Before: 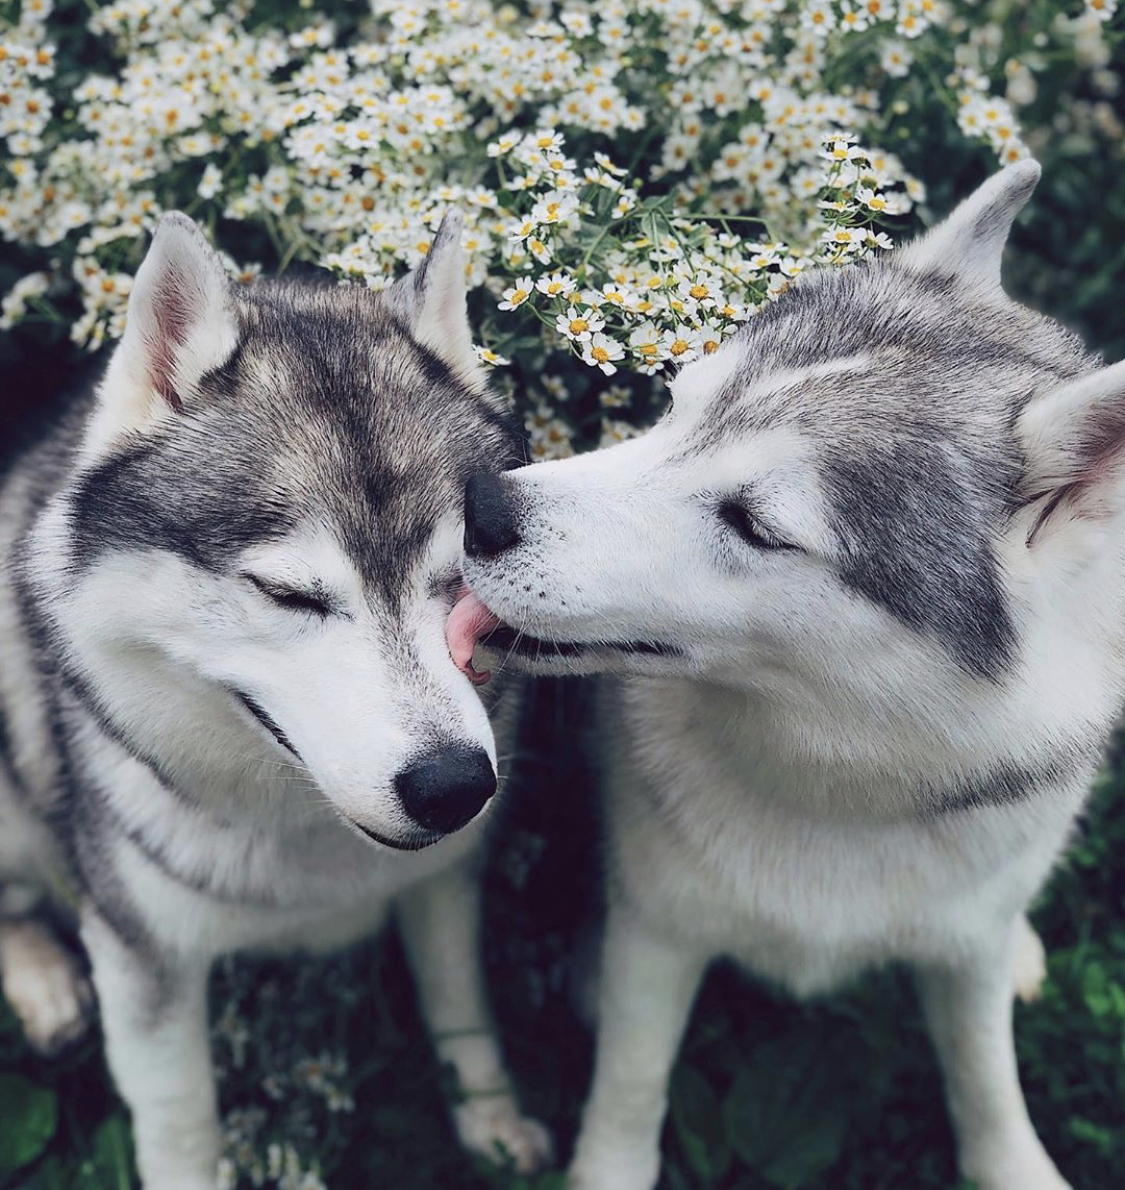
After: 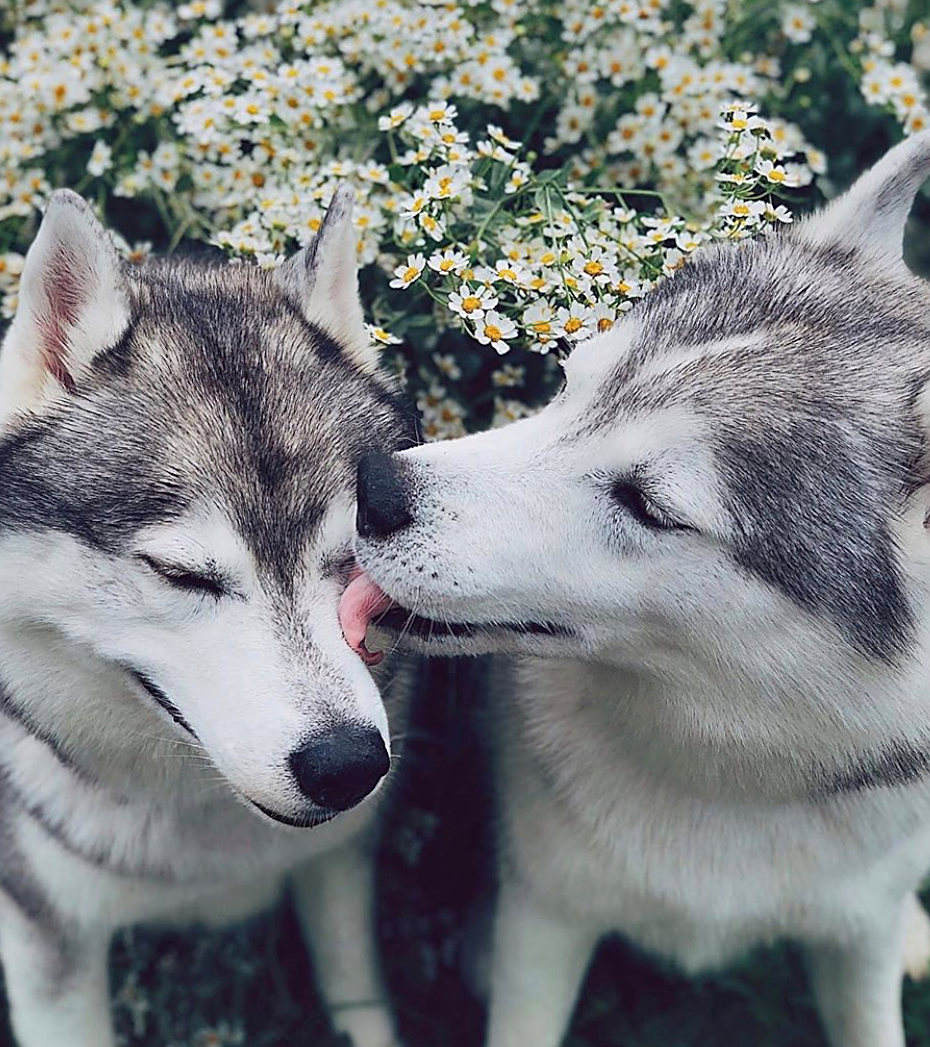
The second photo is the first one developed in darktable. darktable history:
crop: left 9.929%, top 3.475%, right 9.188%, bottom 9.529%
rotate and perspective: lens shift (vertical) 0.048, lens shift (horizontal) -0.024, automatic cropping off
sharpen: on, module defaults
shadows and highlights: radius 108.52, shadows 40.68, highlights -72.88, low approximation 0.01, soften with gaussian
